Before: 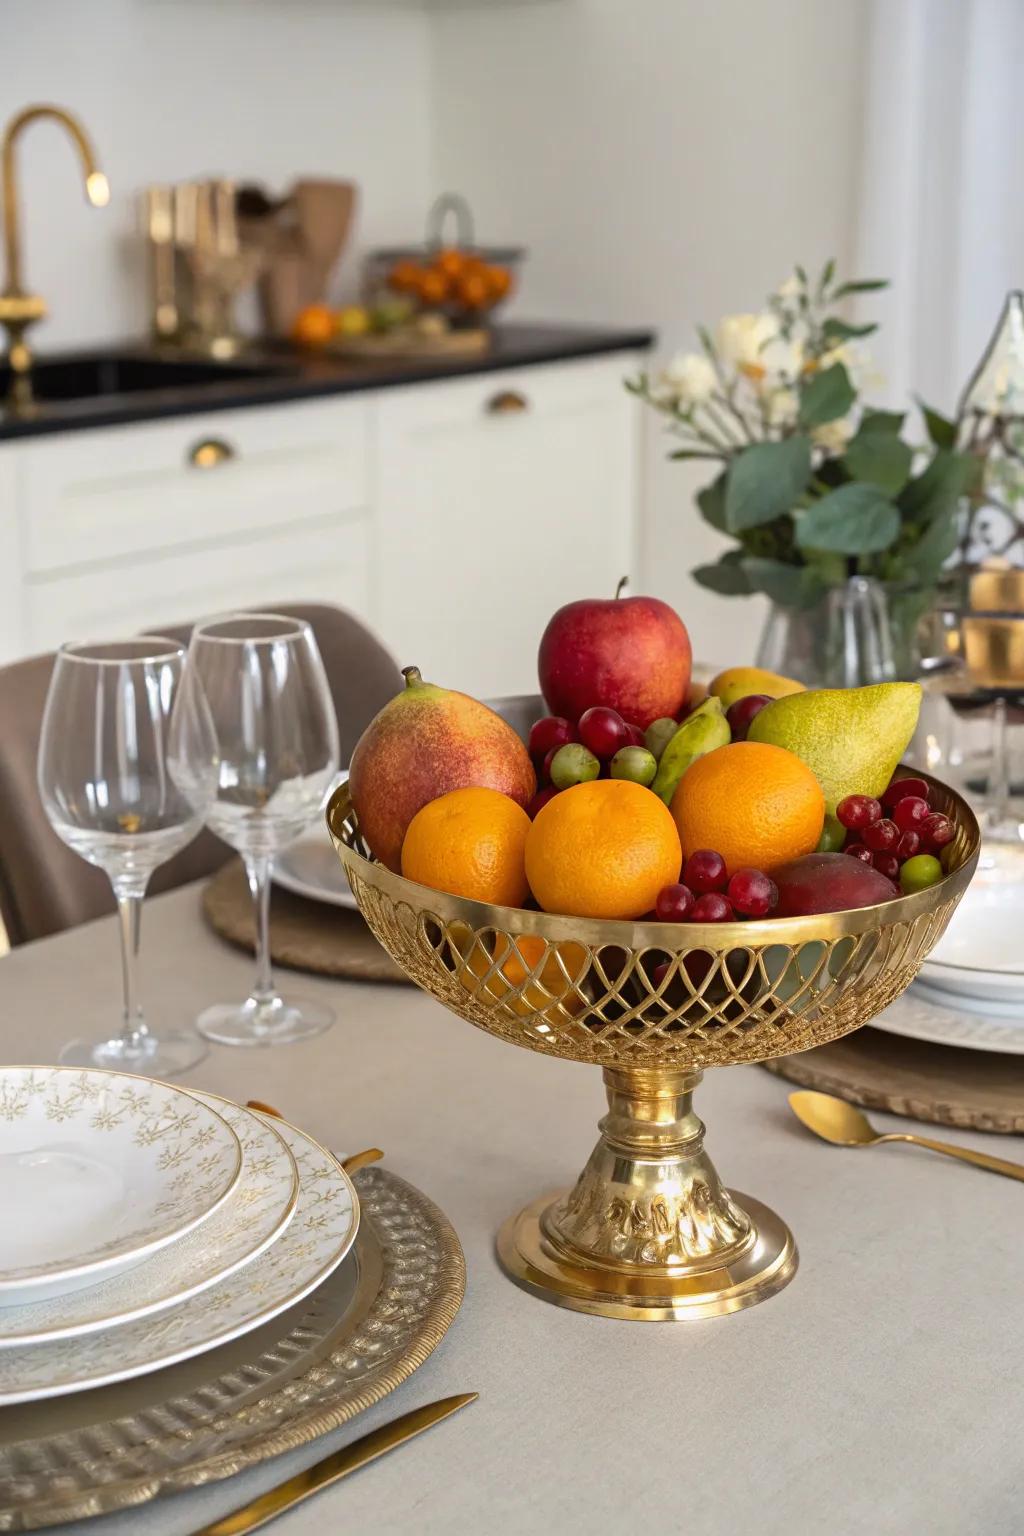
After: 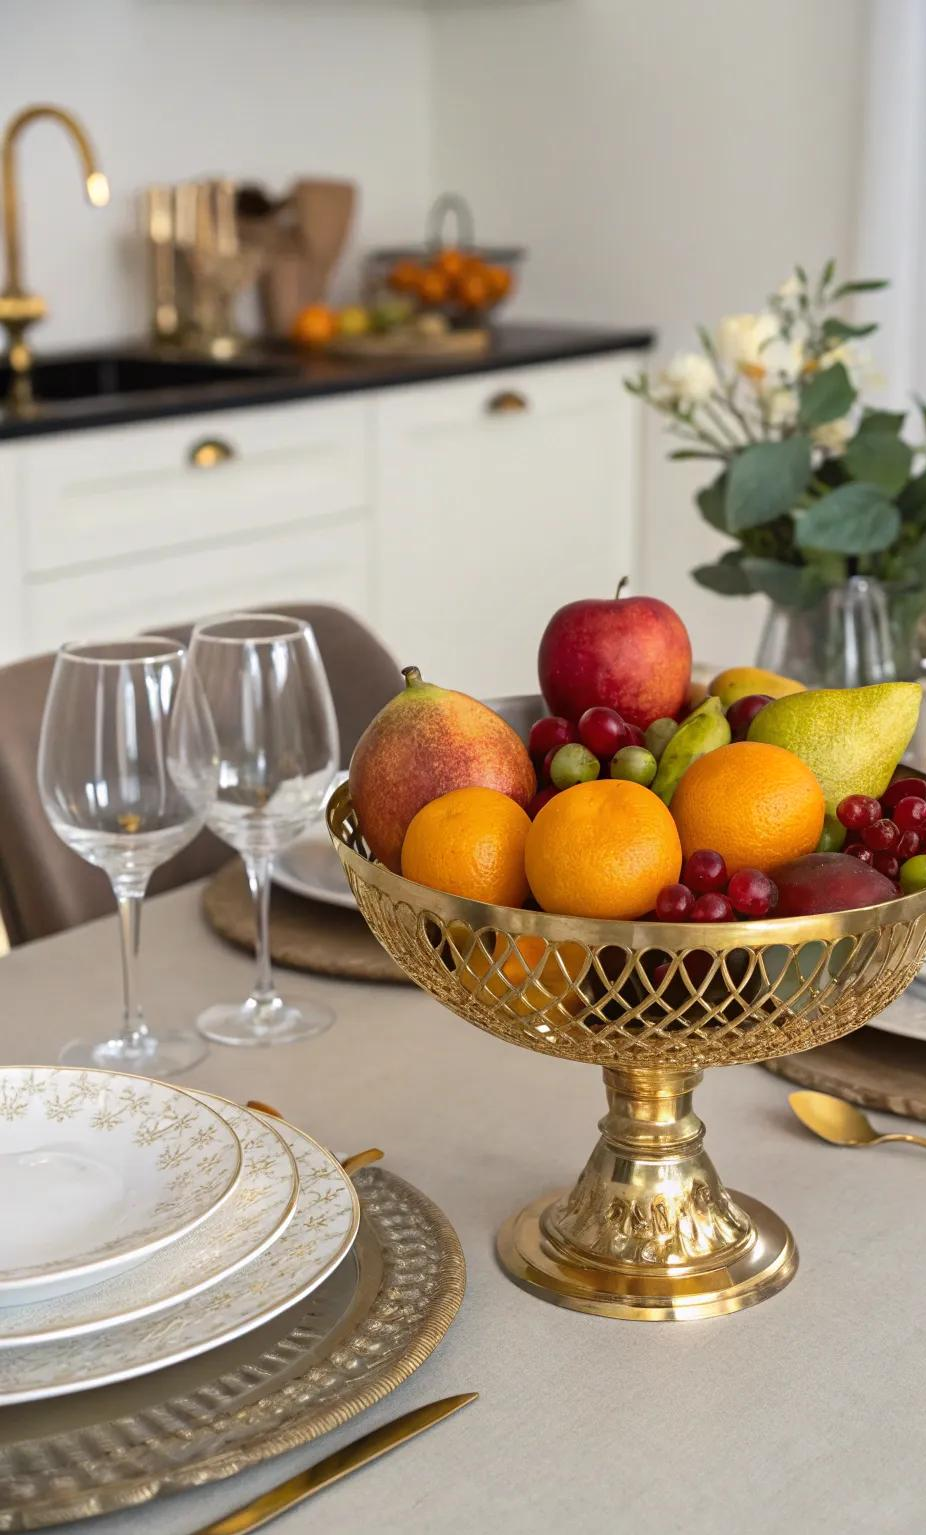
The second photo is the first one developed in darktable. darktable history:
tone equalizer: on, module defaults
crop: right 9.488%, bottom 0.04%
